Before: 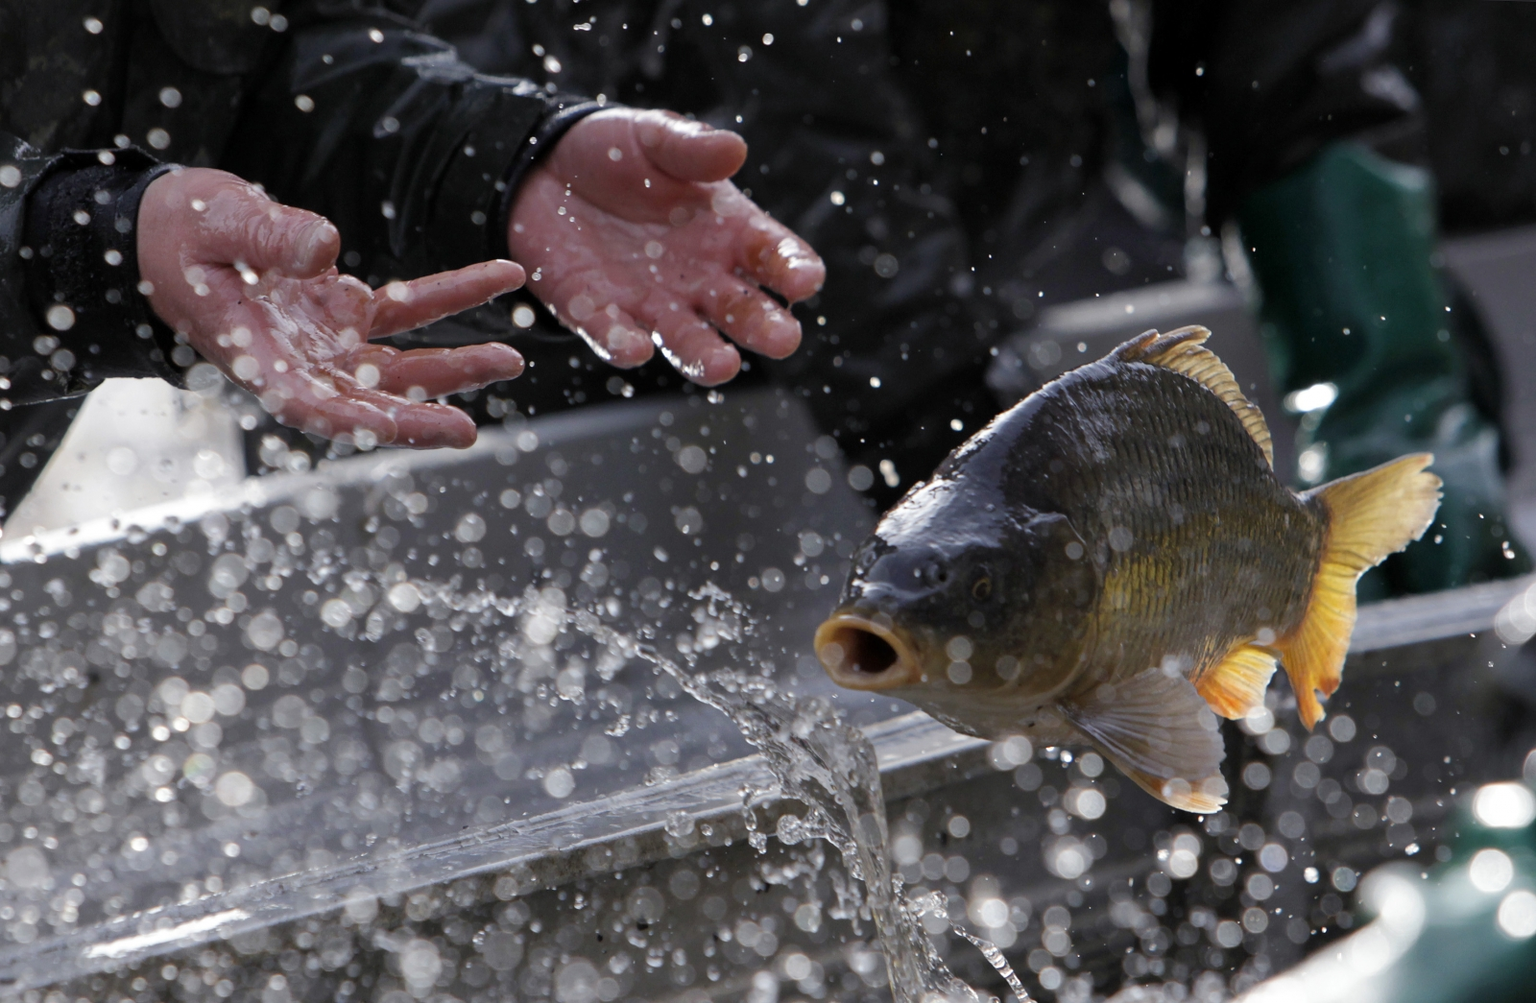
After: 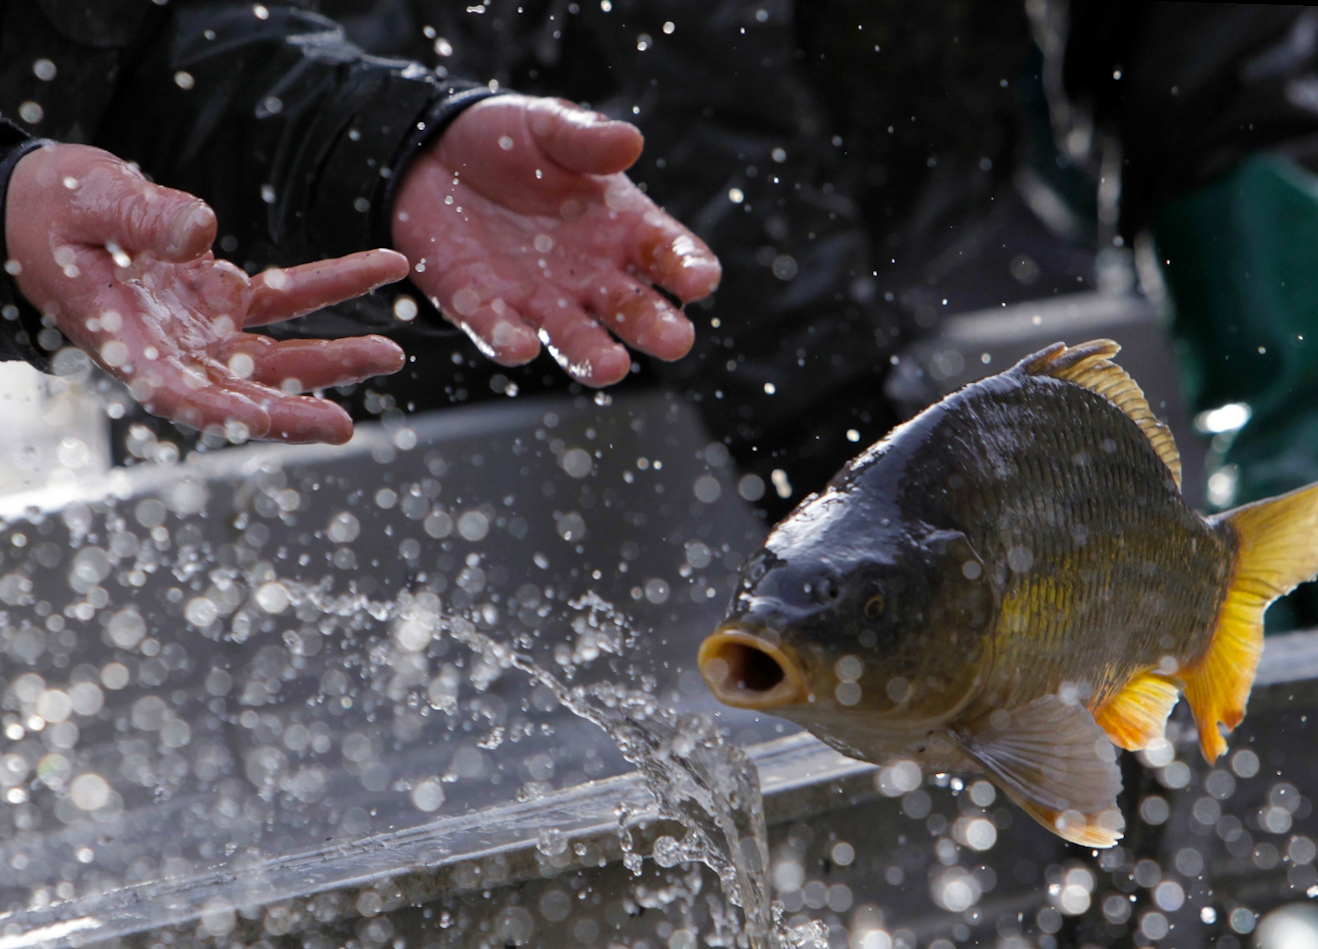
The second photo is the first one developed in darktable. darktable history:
crop: left 9.929%, top 3.475%, right 9.188%, bottom 9.529%
base curve: exposure shift 0, preserve colors none
color balance rgb: perceptual saturation grading › global saturation 20%, global vibrance 20%
rotate and perspective: rotation 1.72°, automatic cropping off
